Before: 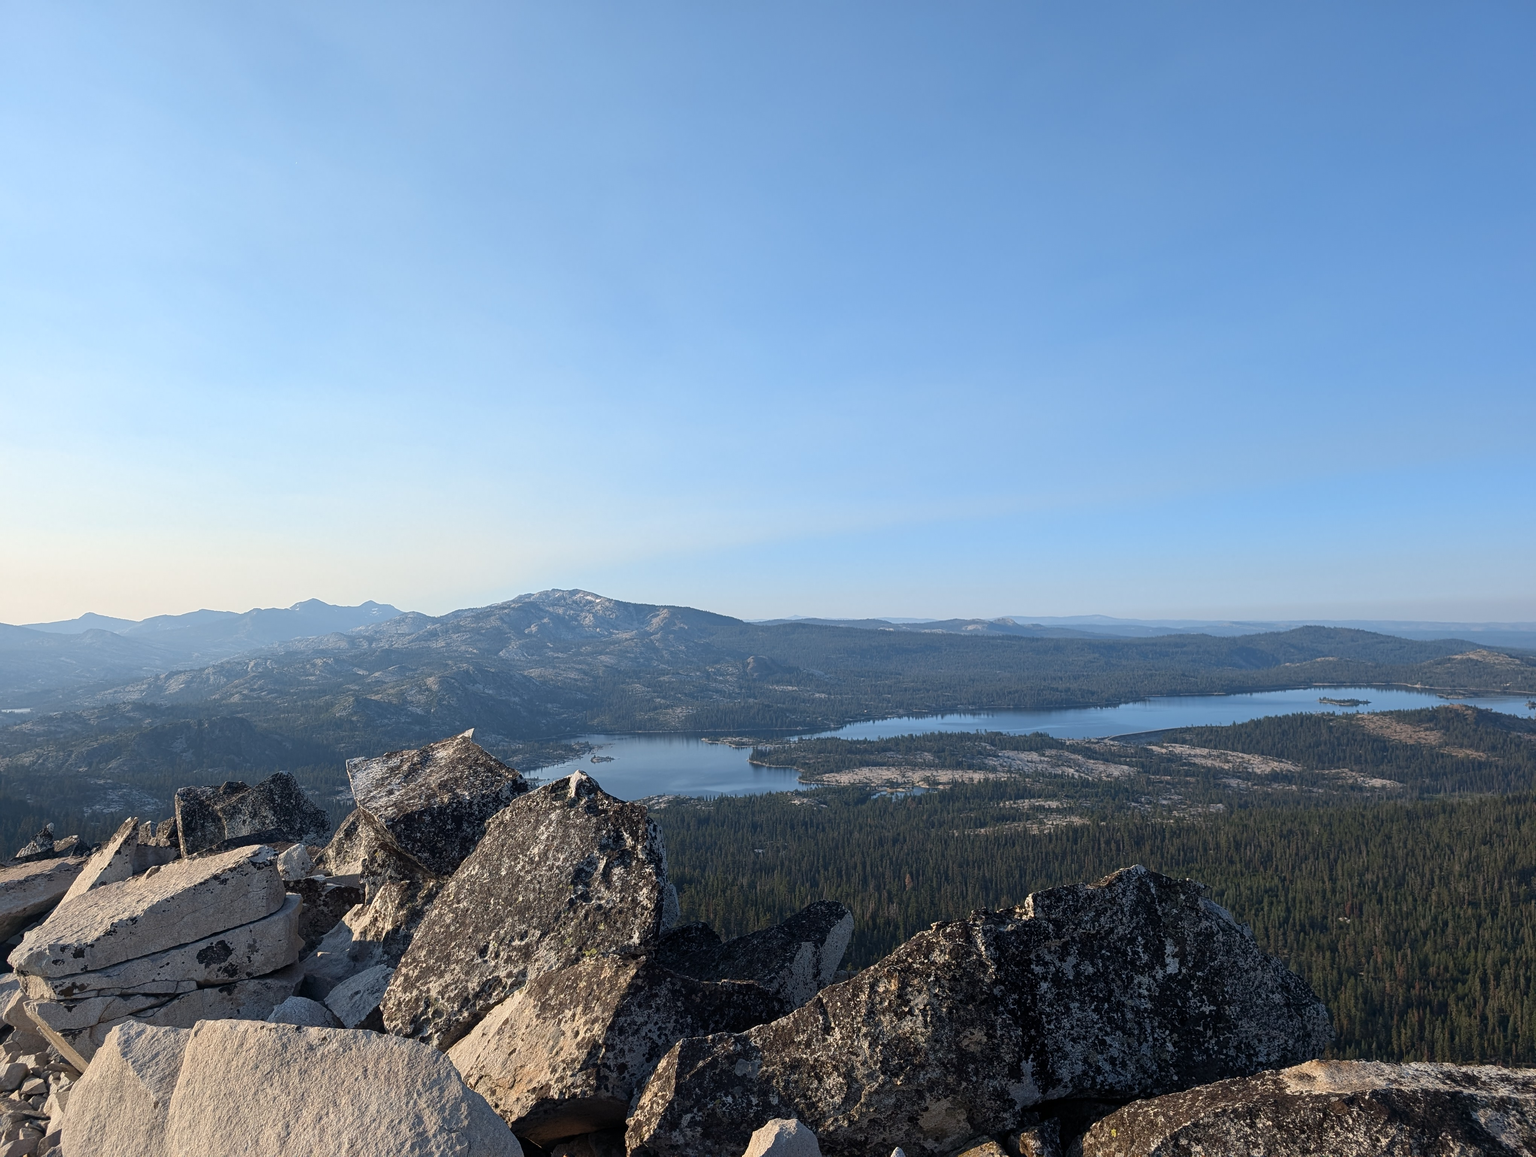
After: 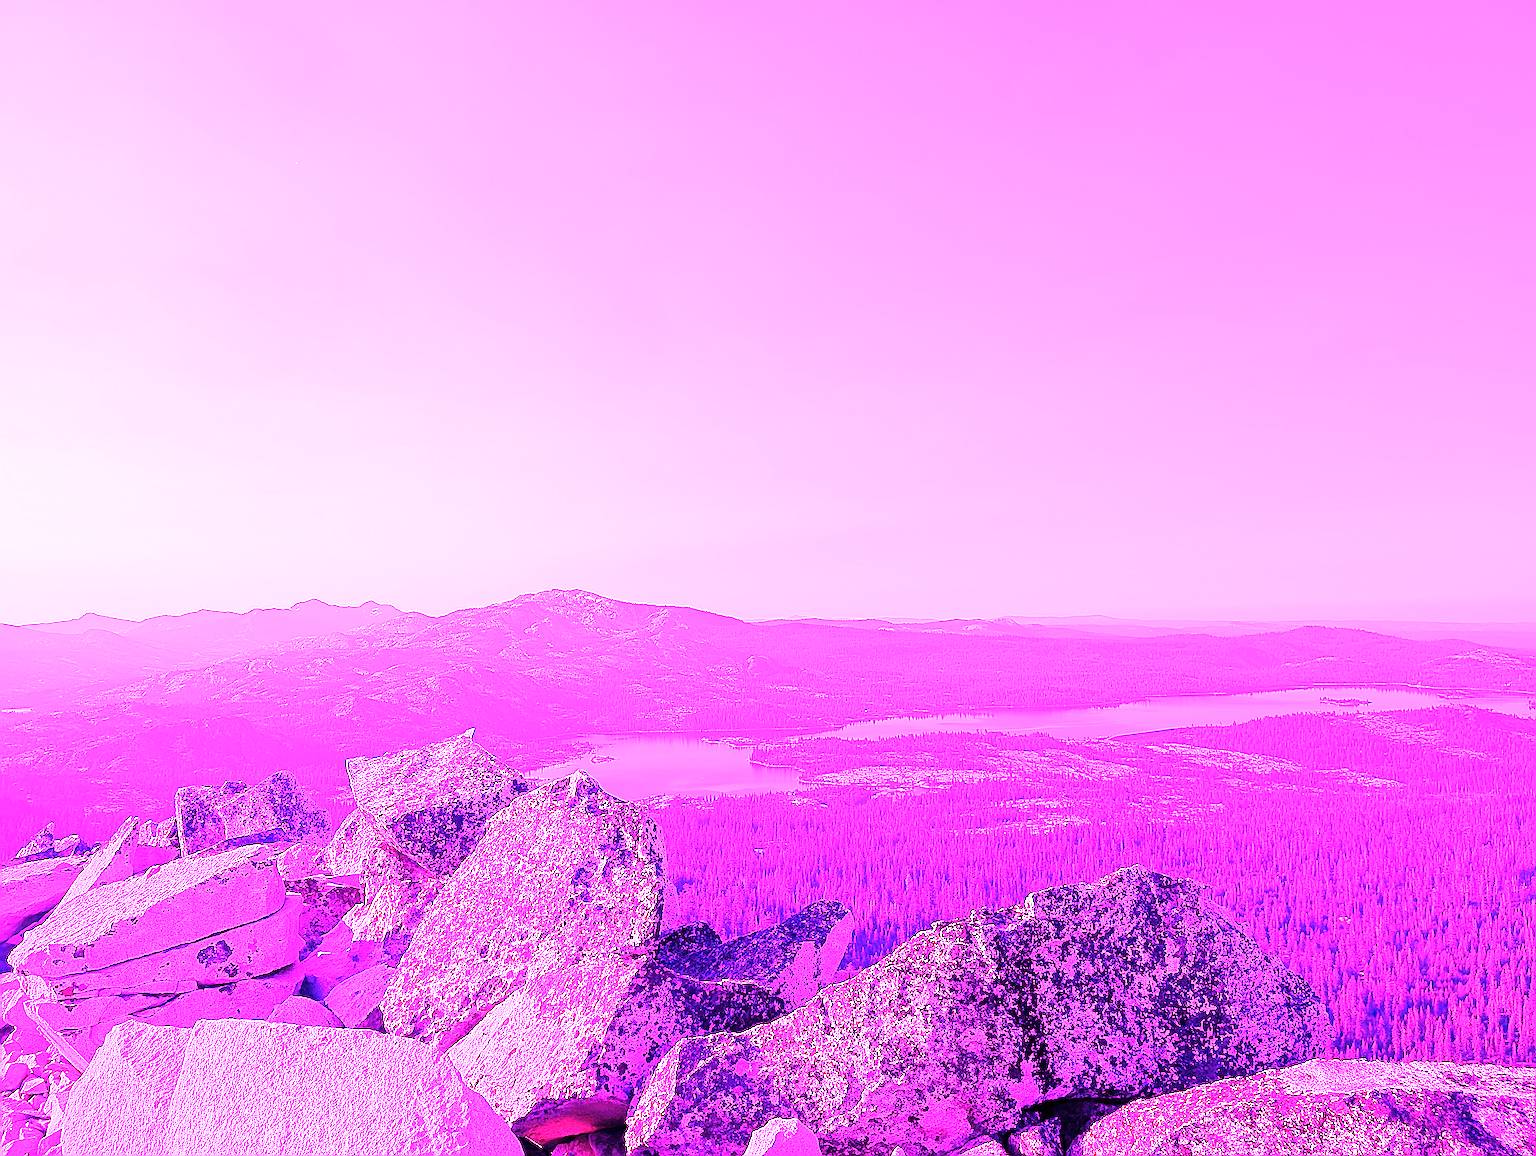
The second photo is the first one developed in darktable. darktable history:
white balance: red 8, blue 8
sharpen: radius 1.864, amount 0.398, threshold 1.271
